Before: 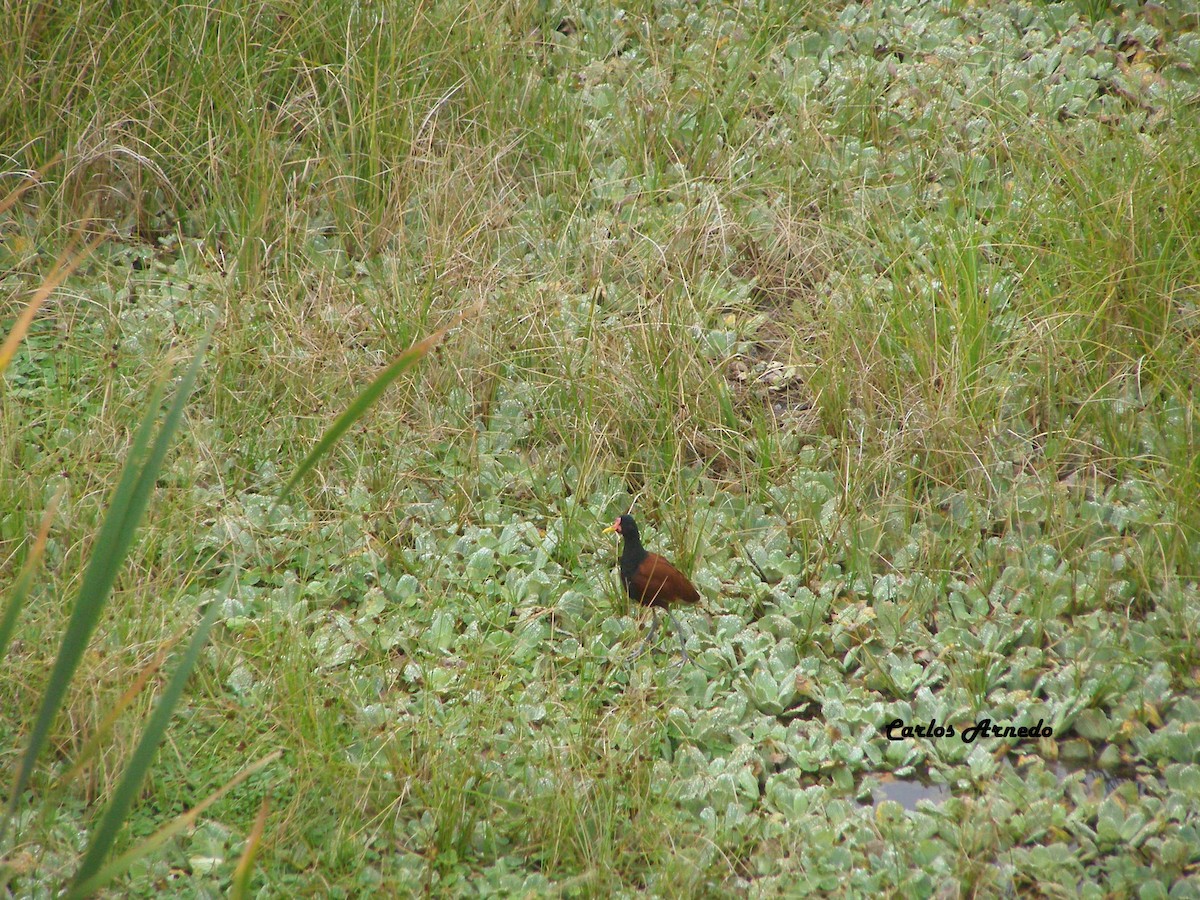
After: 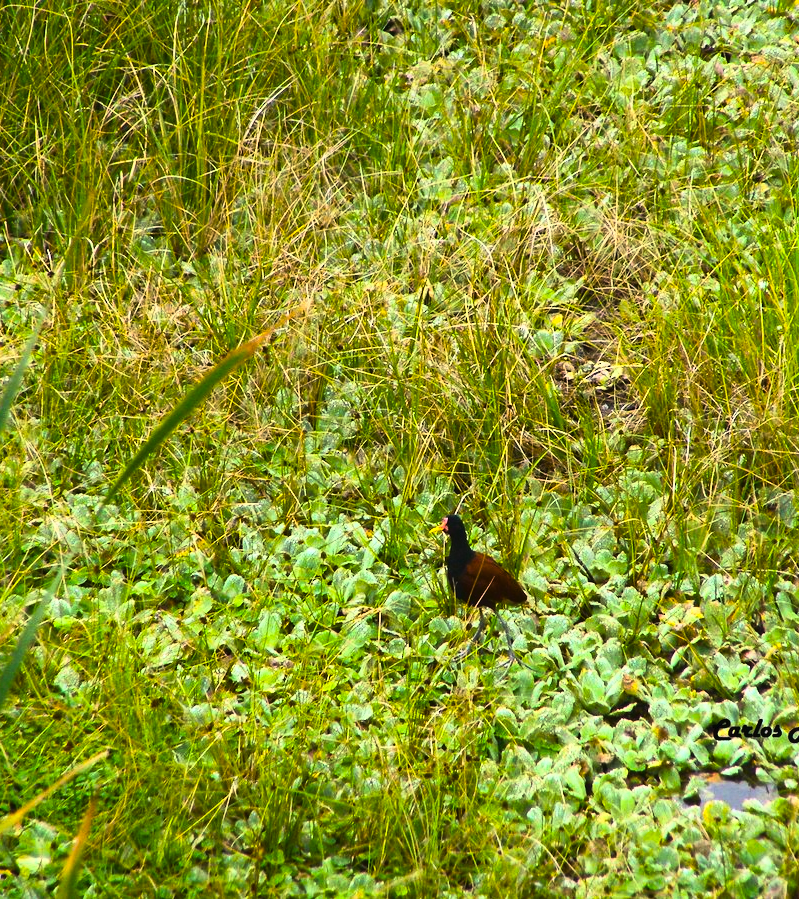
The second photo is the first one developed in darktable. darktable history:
color balance rgb: shadows lift › chroma 2.049%, shadows lift › hue 247.3°, perceptual saturation grading › global saturation 19.354%, perceptual brilliance grading › highlights 3.541%, perceptual brilliance grading › mid-tones -17.667%, perceptual brilliance grading › shadows -41.062%, global vibrance 59.54%
crop and rotate: left 14.484%, right 18.858%
contrast brightness saturation: contrast 0.2, brightness 0.167, saturation 0.228
tone curve: curves: ch0 [(0, 0) (0.003, 0.023) (0.011, 0.024) (0.025, 0.028) (0.044, 0.035) (0.069, 0.043) (0.1, 0.052) (0.136, 0.063) (0.177, 0.094) (0.224, 0.145) (0.277, 0.209) (0.335, 0.281) (0.399, 0.364) (0.468, 0.453) (0.543, 0.553) (0.623, 0.66) (0.709, 0.767) (0.801, 0.88) (0.898, 0.968) (1, 1)], color space Lab, linked channels, preserve colors none
